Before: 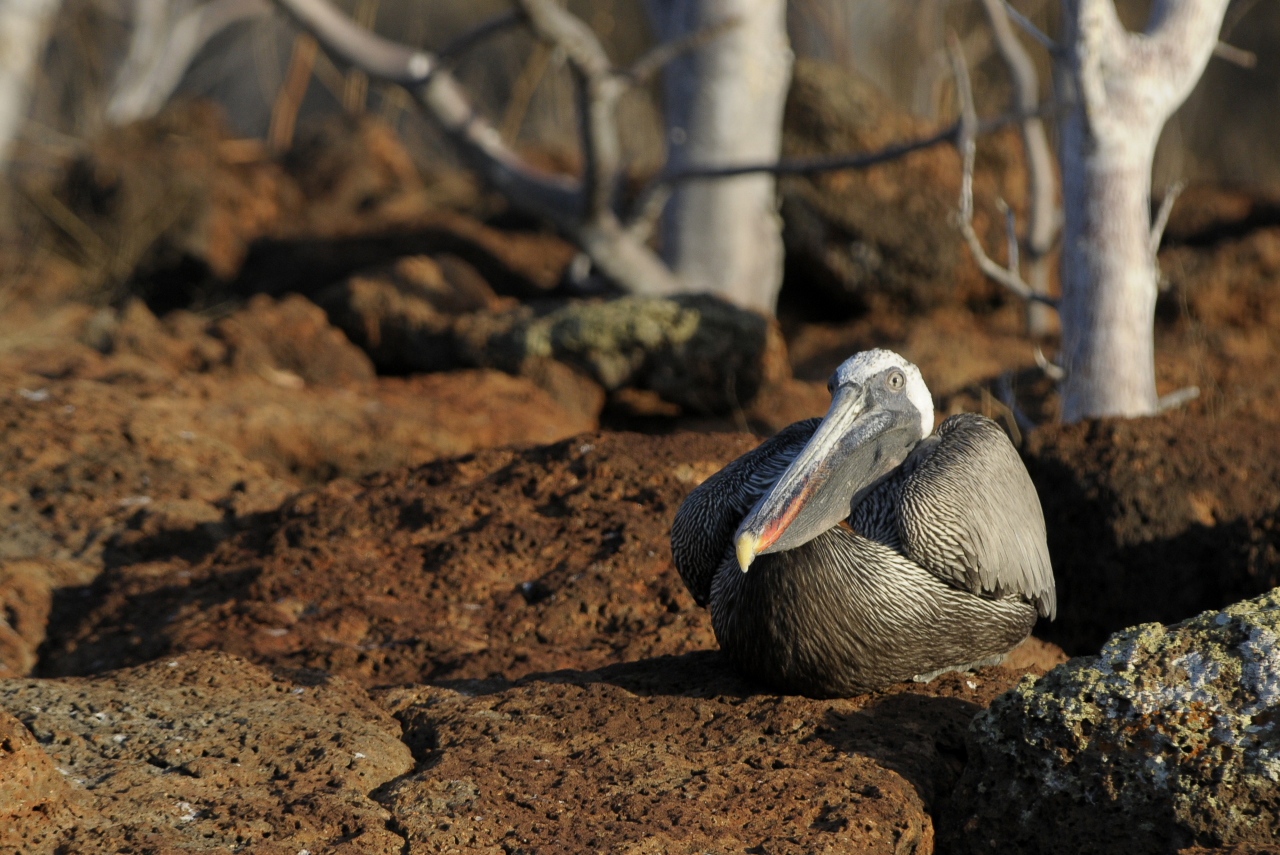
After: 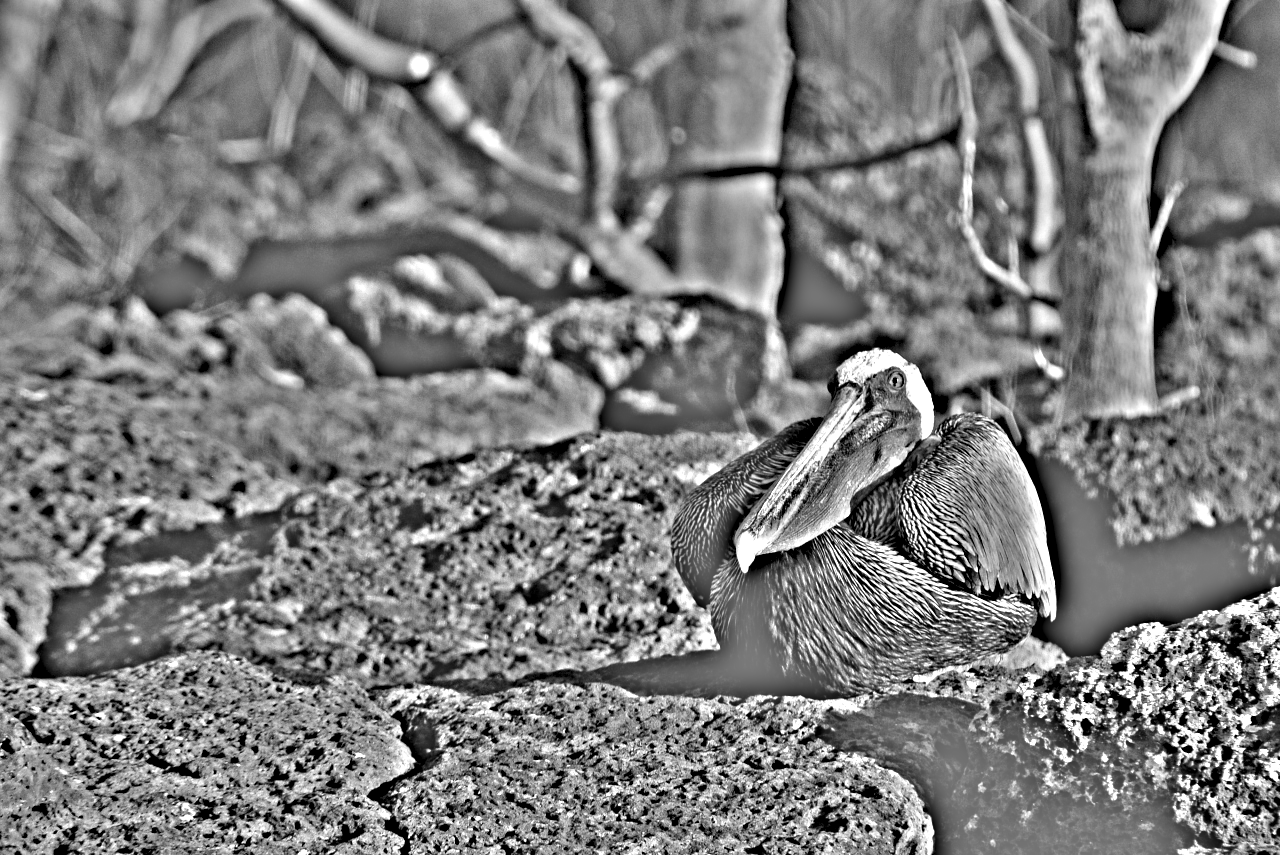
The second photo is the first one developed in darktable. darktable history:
levels: levels [0.073, 0.497, 0.972]
highpass: on, module defaults
shadows and highlights: shadows 75, highlights -25, soften with gaussian
exposure: black level correction 0, exposure 0.5 EV, compensate highlight preservation false
